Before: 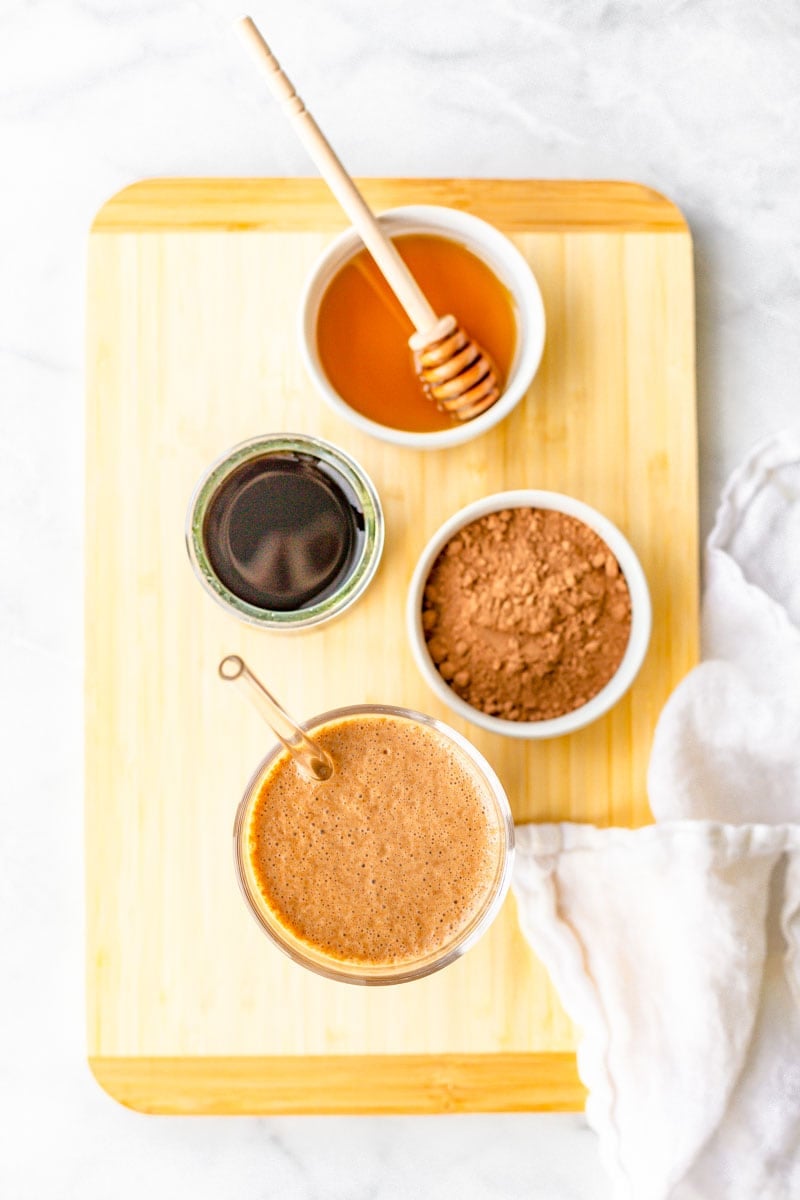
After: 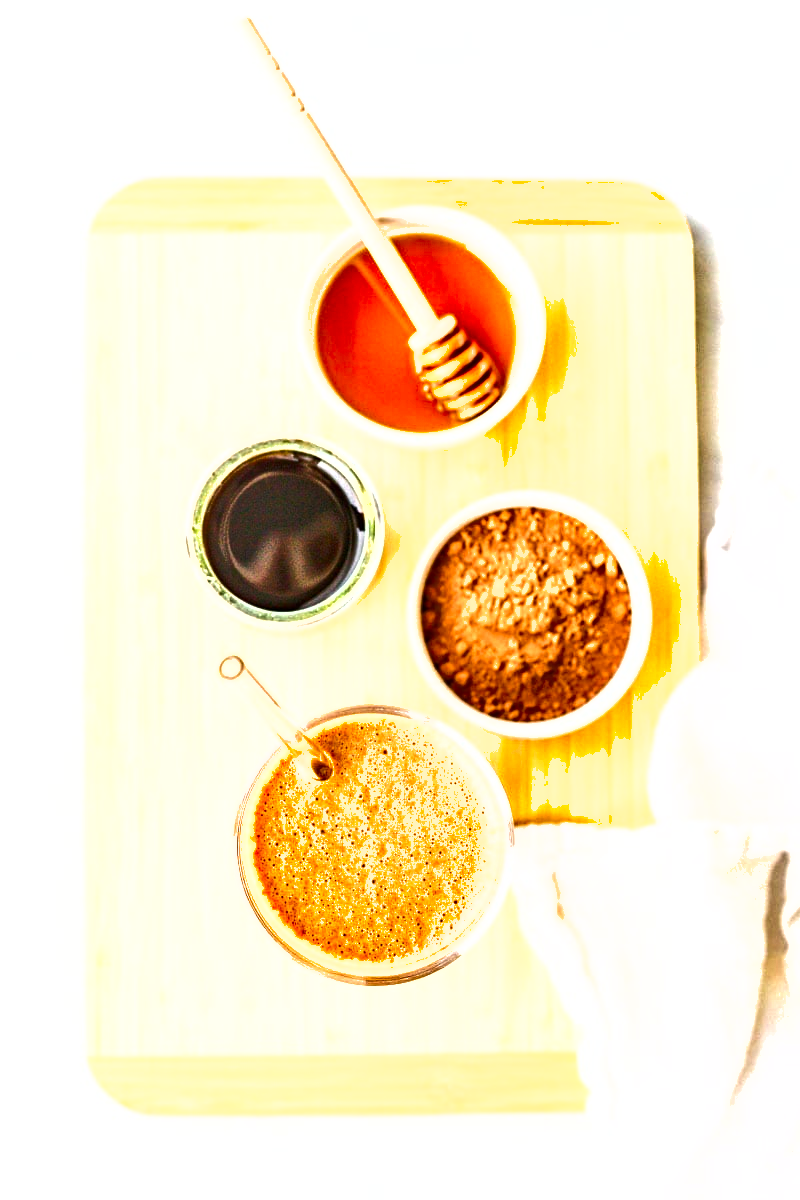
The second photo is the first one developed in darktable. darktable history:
shadows and highlights: soften with gaussian
levels: levels [0, 0.374, 0.749]
